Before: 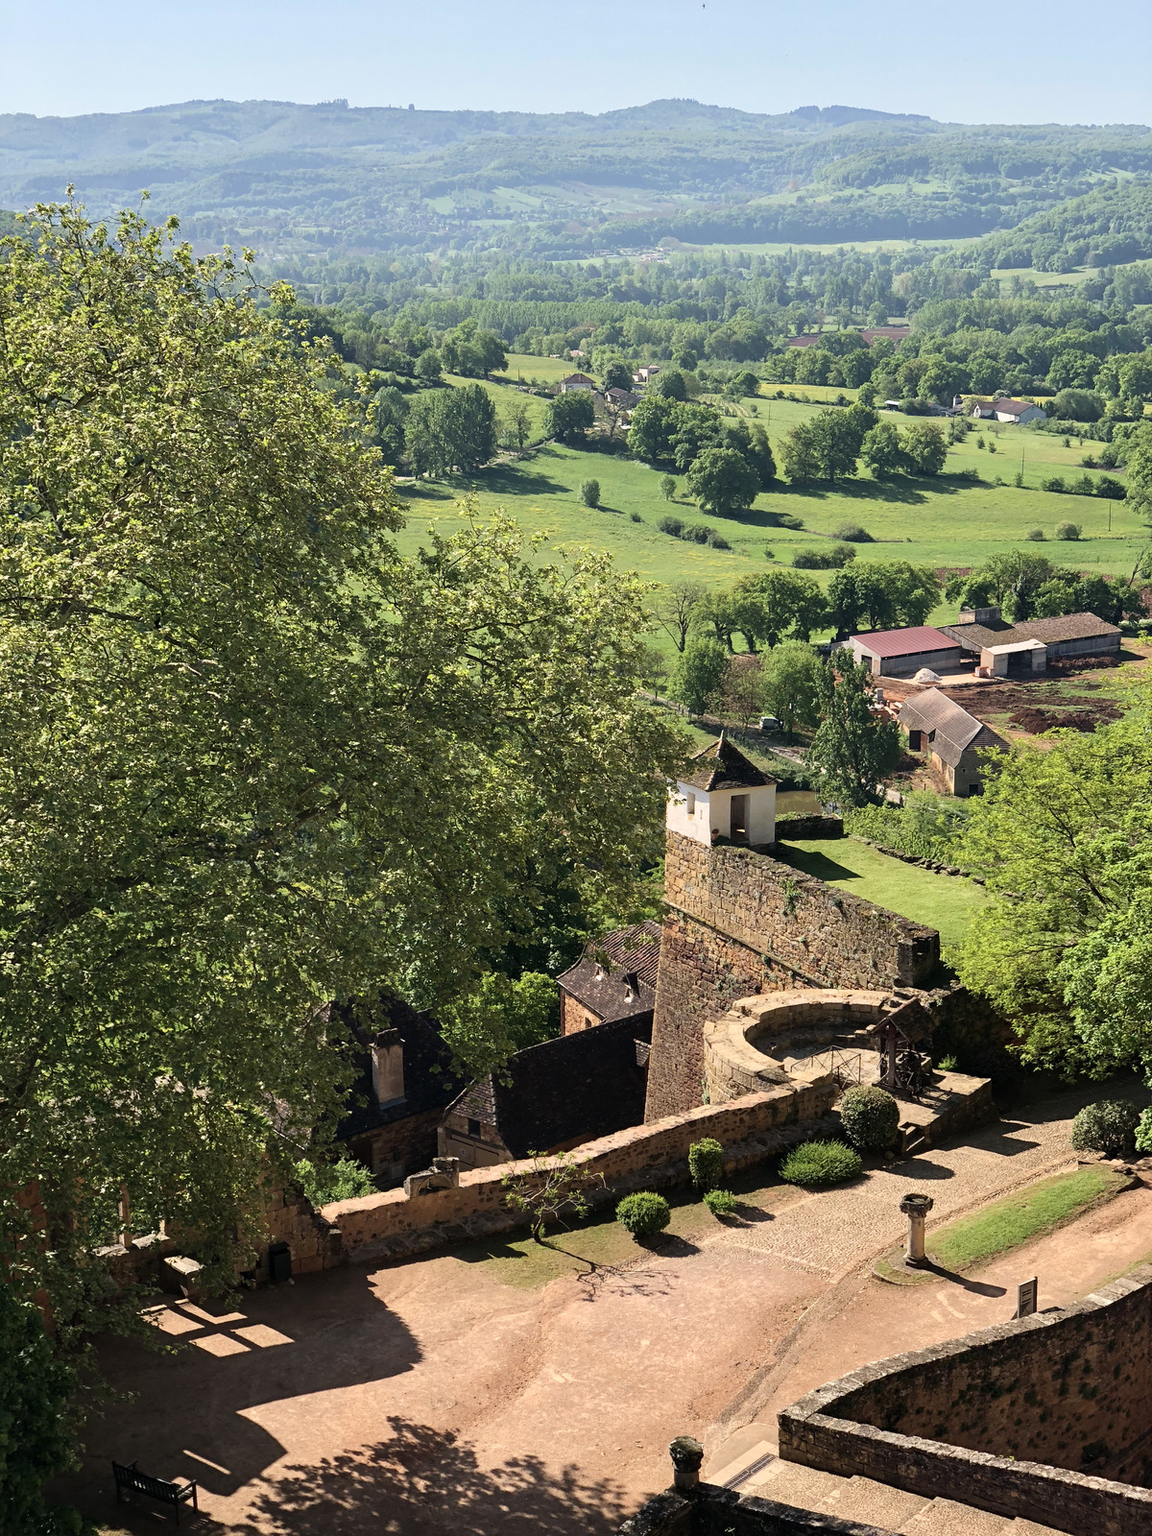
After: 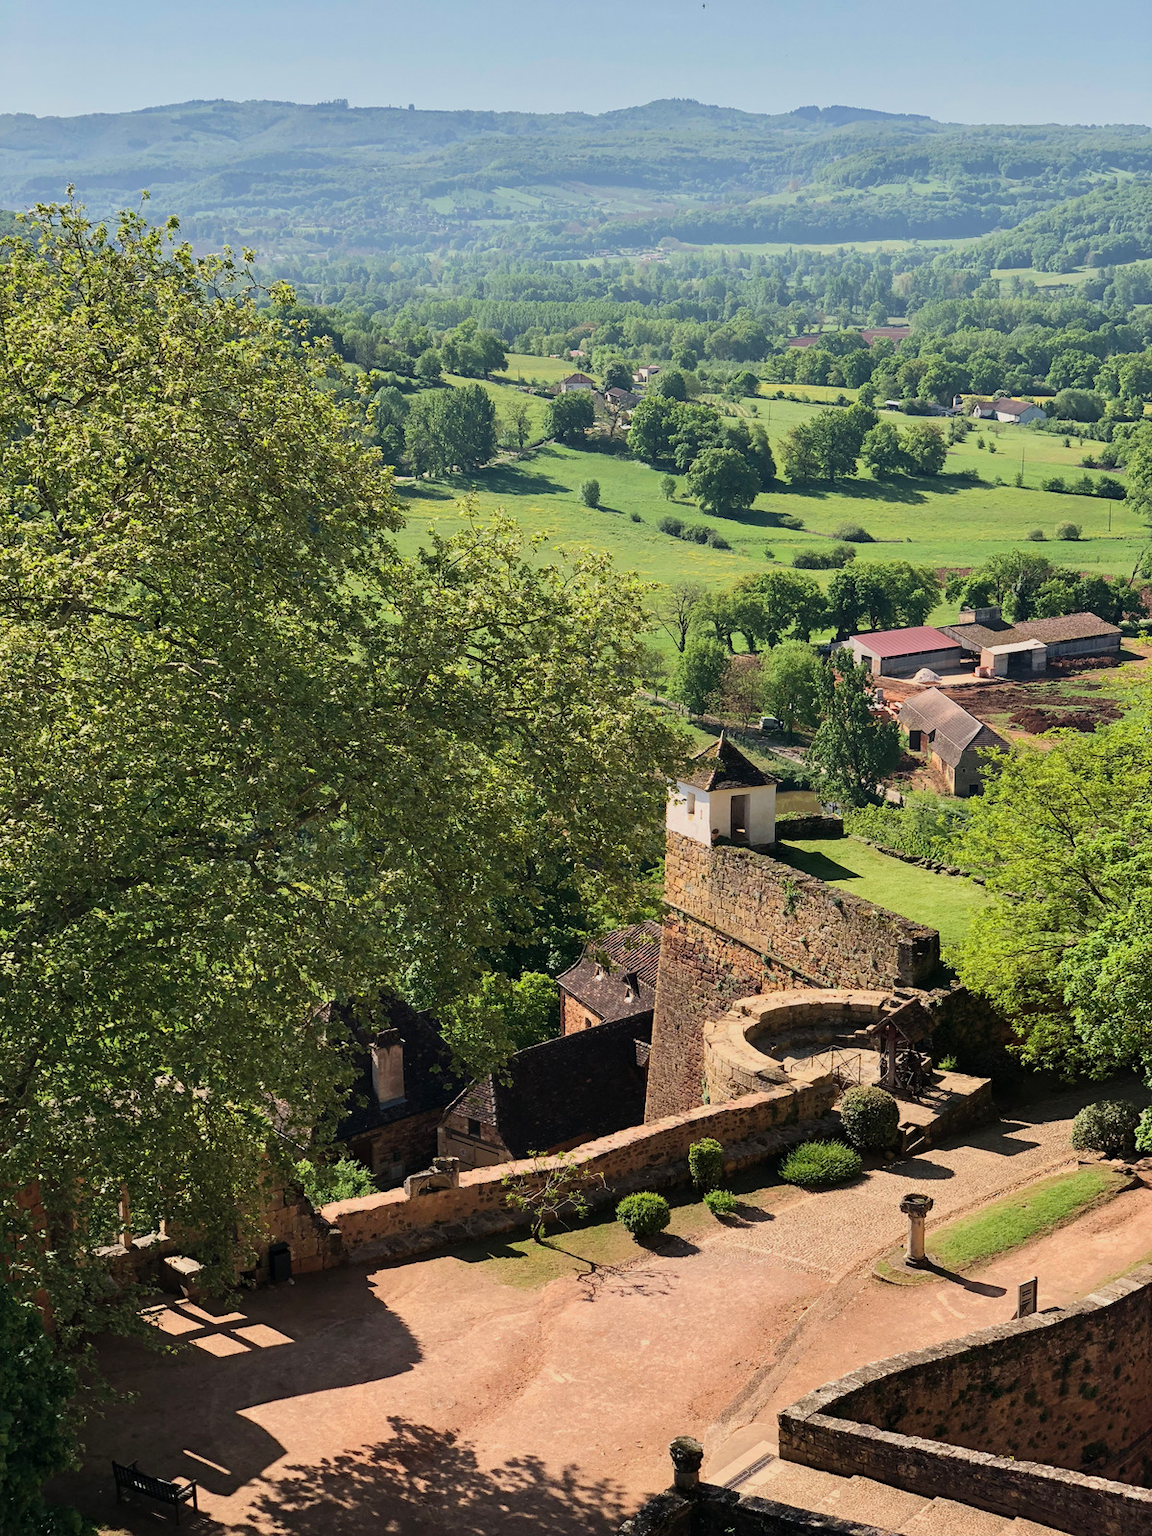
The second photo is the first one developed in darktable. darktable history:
shadows and highlights: shadows 25.04, highlights -48.11, soften with gaussian
tone equalizer: -8 EV -0.001 EV, -7 EV 0.005 EV, -6 EV -0.016 EV, -5 EV 0.01 EV, -4 EV -0.006 EV, -3 EV 0.004 EV, -2 EV -0.076 EV, -1 EV -0.29 EV, +0 EV -0.587 EV, edges refinement/feathering 500, mask exposure compensation -1.57 EV, preserve details no
